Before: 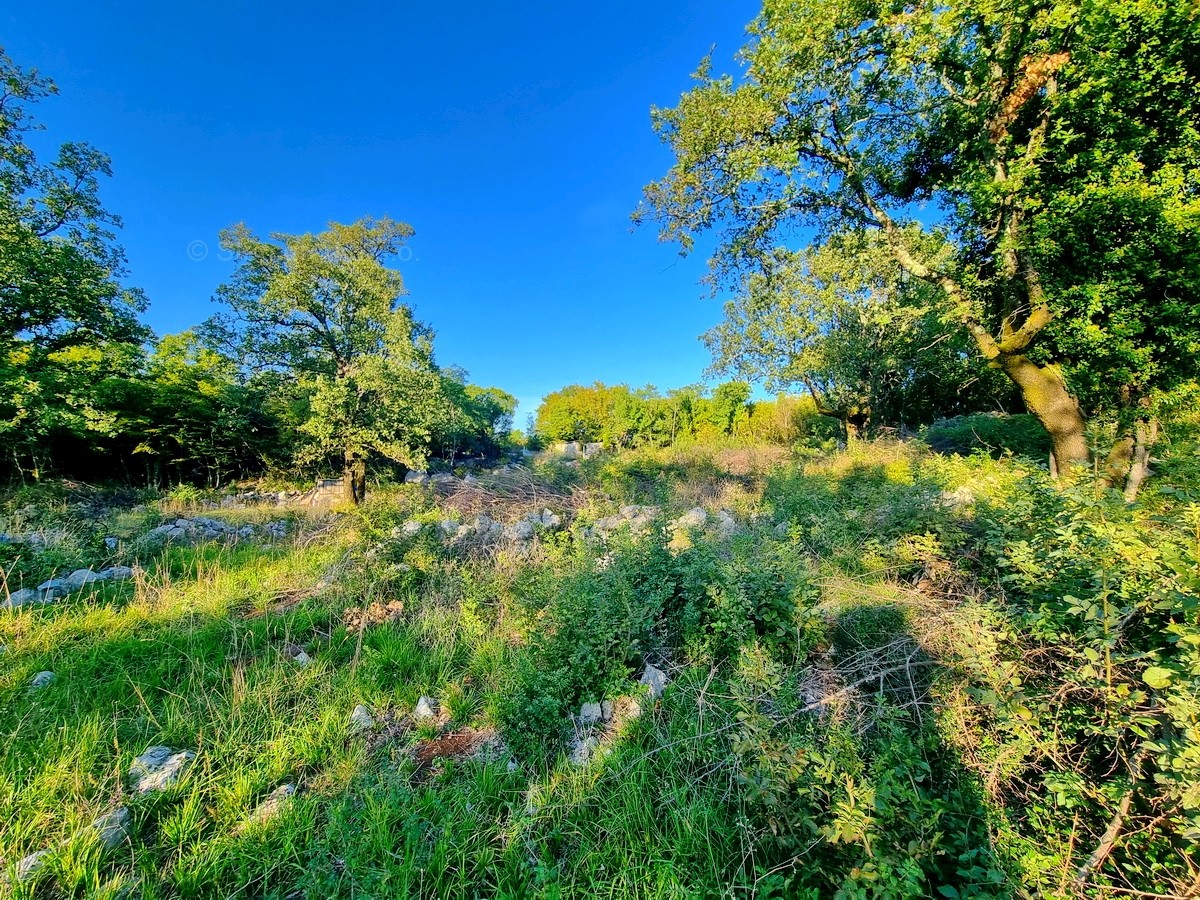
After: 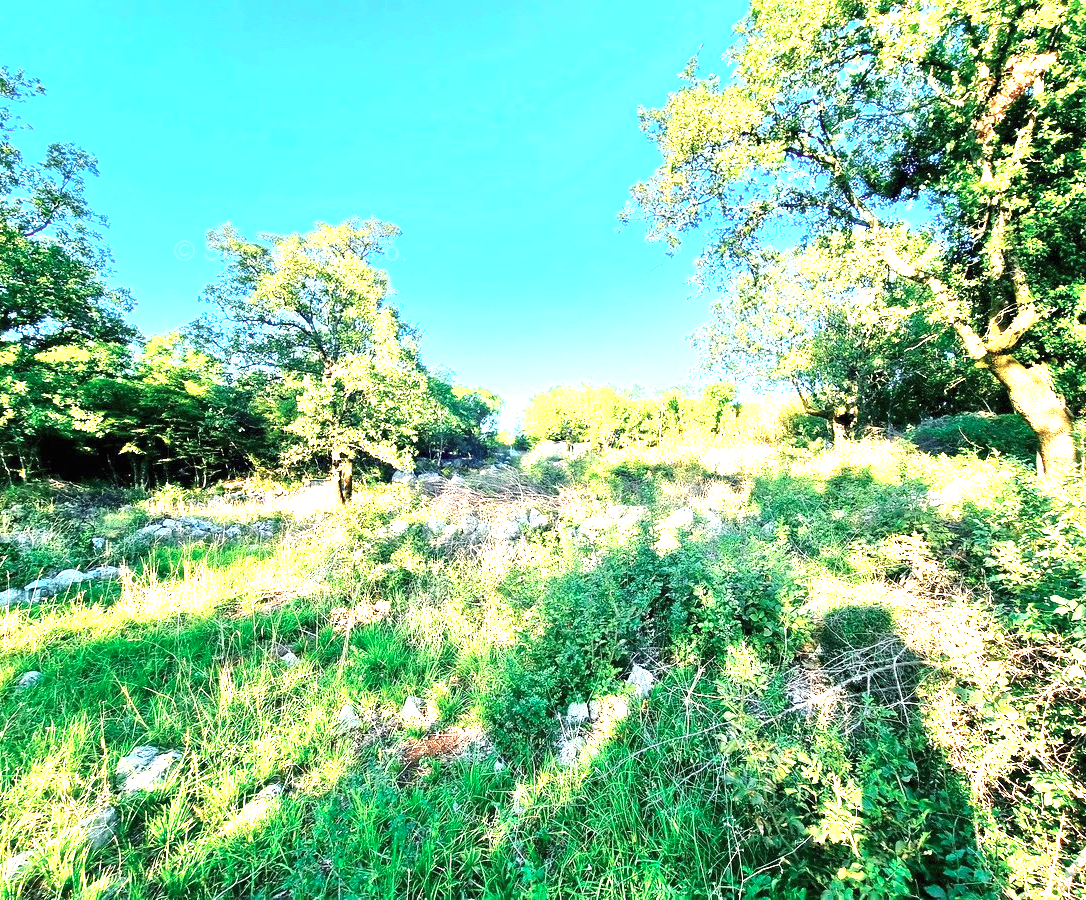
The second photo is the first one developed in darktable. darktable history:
tone equalizer: on, module defaults
color correction: highlights a* -4.6, highlights b* 5.06, saturation 0.965
exposure: black level correction 0, exposure 1.745 EV, compensate highlight preservation false
color zones: curves: ch0 [(0.018, 0.548) (0.224, 0.64) (0.425, 0.447) (0.675, 0.575) (0.732, 0.579)]; ch1 [(0.066, 0.487) (0.25, 0.5) (0.404, 0.43) (0.75, 0.421) (0.956, 0.421)]; ch2 [(0.044, 0.561) (0.215, 0.465) (0.399, 0.544) (0.465, 0.548) (0.614, 0.447) (0.724, 0.43) (0.882, 0.623) (0.956, 0.632)]
crop and rotate: left 1.085%, right 8.405%
